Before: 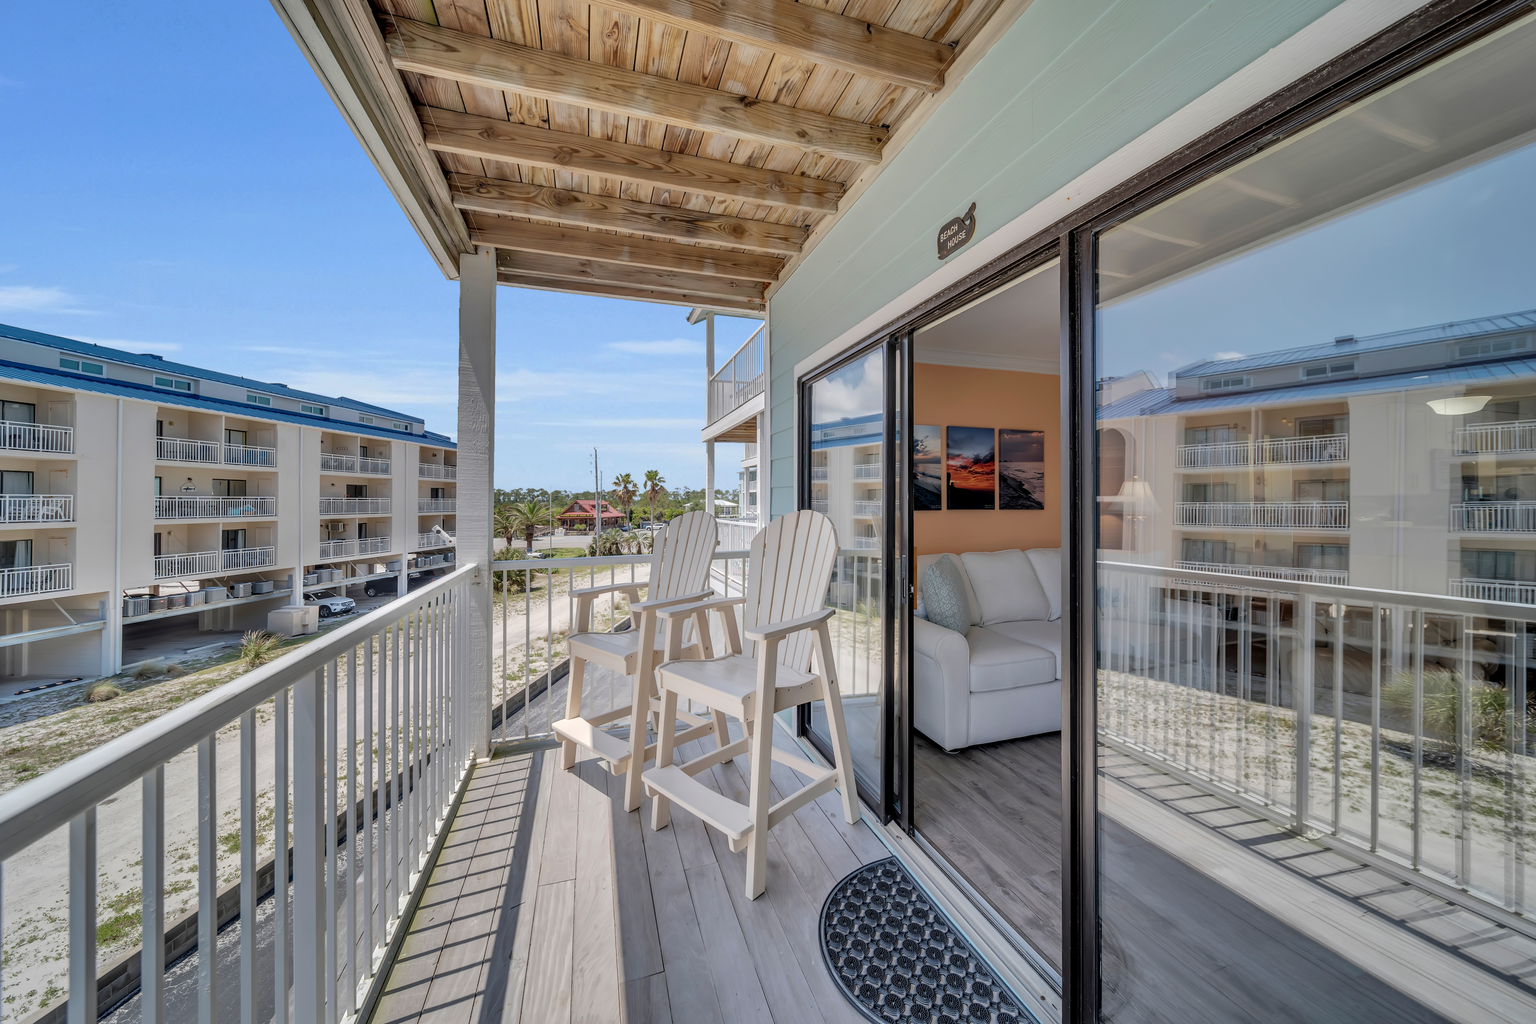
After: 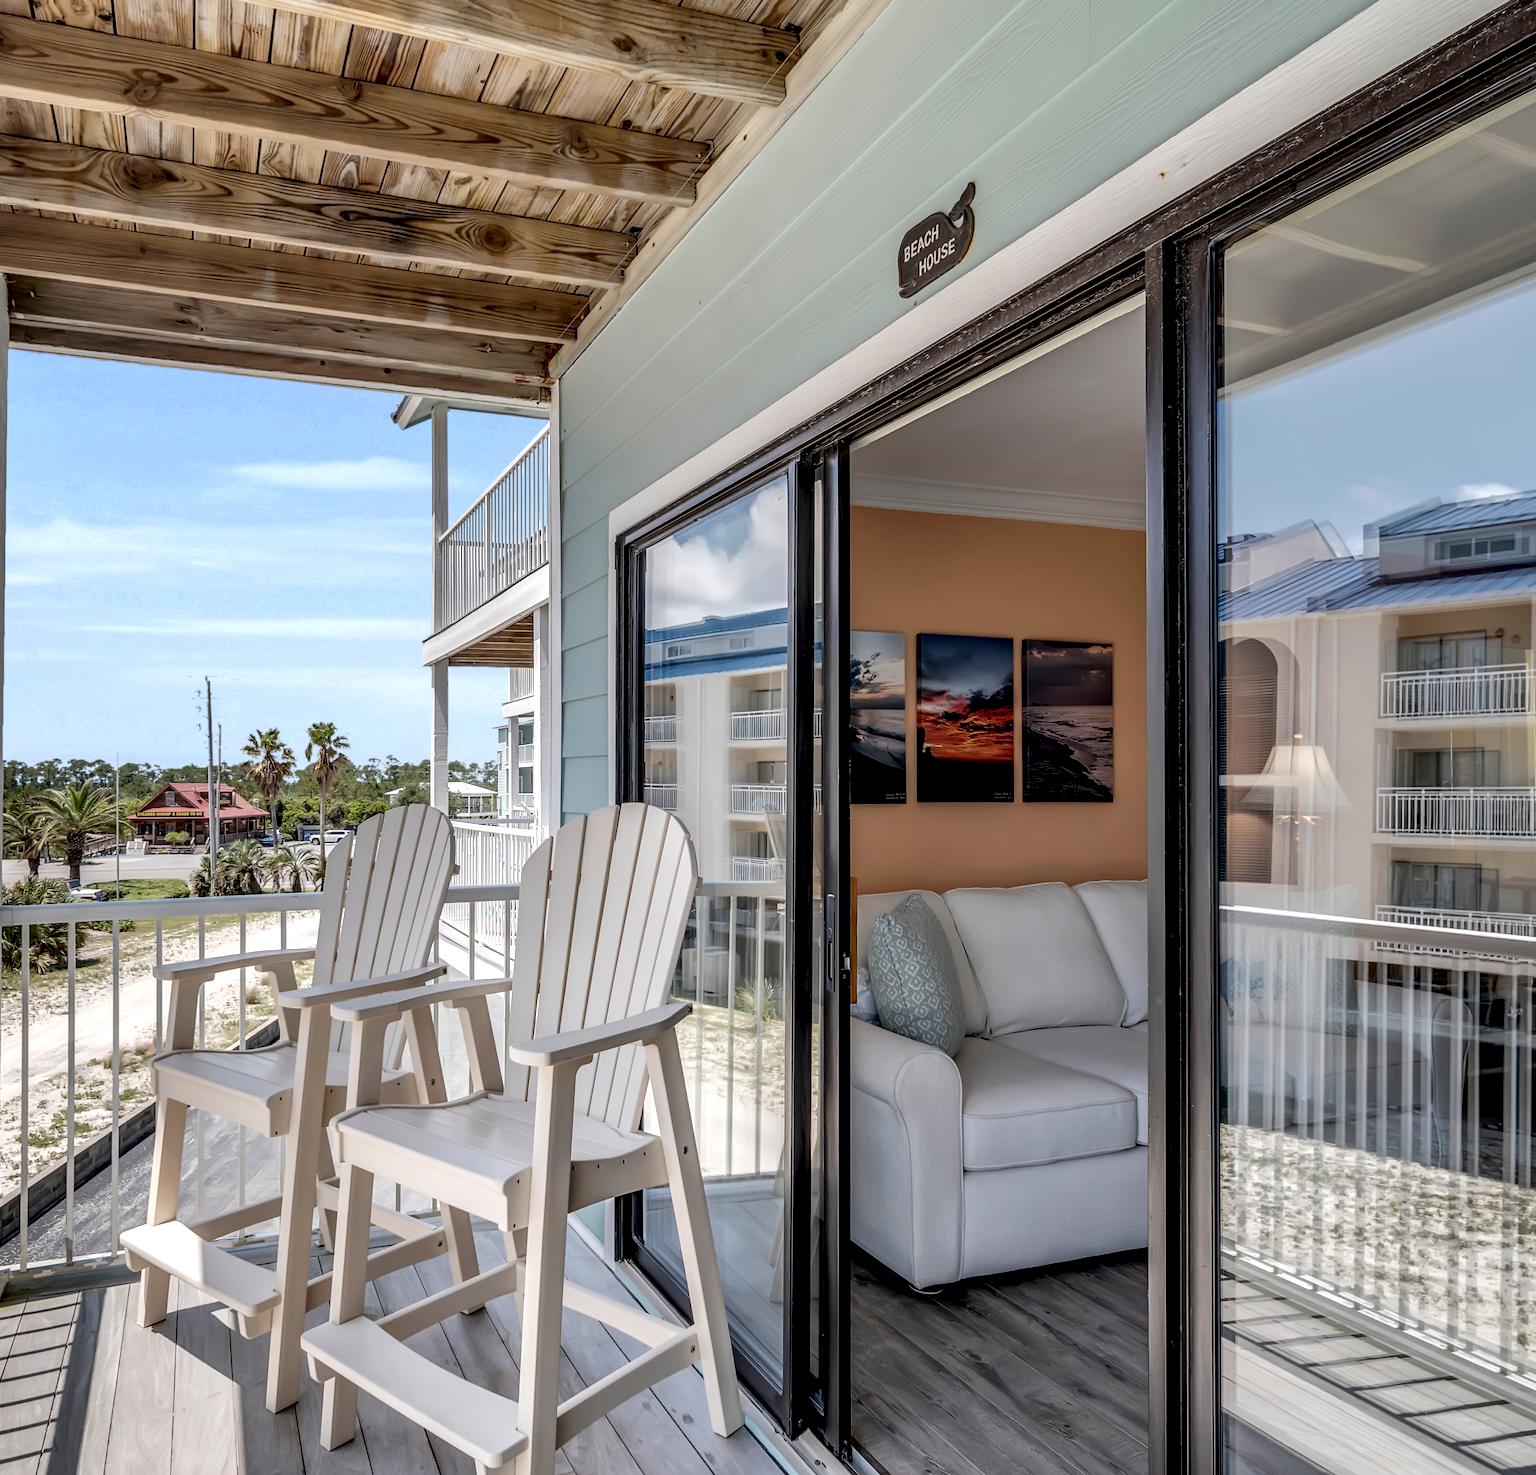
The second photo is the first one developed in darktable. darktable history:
crop: left 32.075%, top 10.976%, right 18.355%, bottom 17.596%
local contrast: highlights 65%, shadows 54%, detail 169%, midtone range 0.514
